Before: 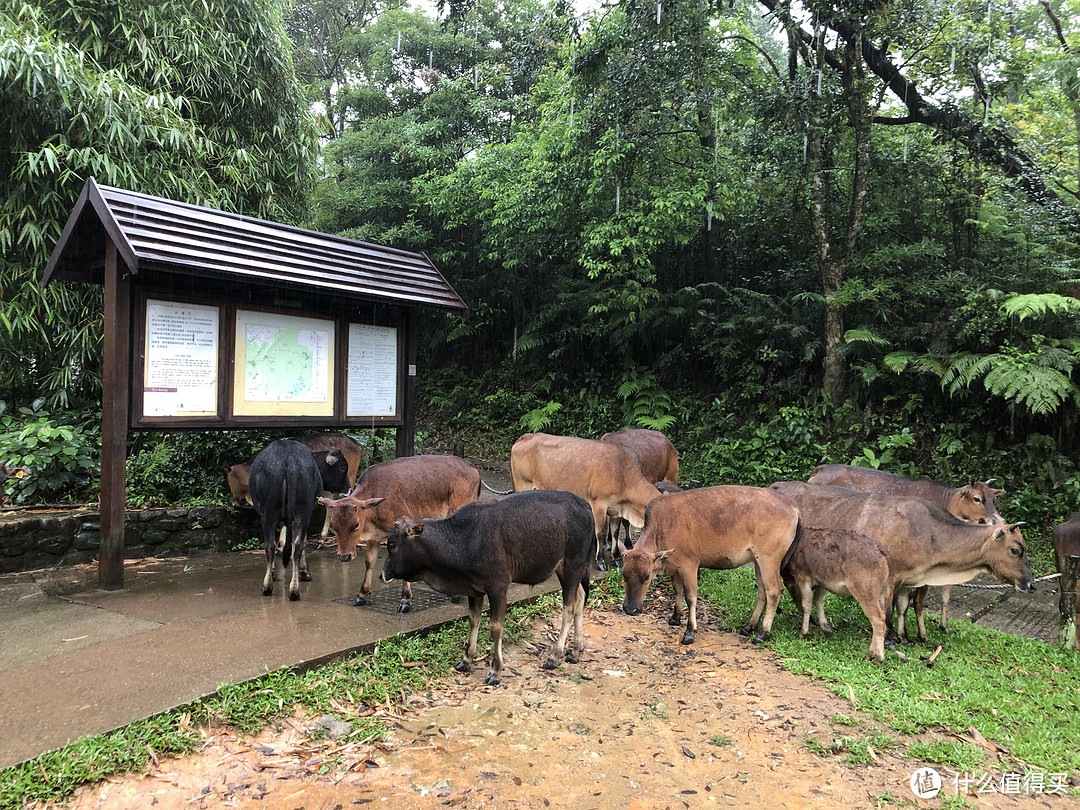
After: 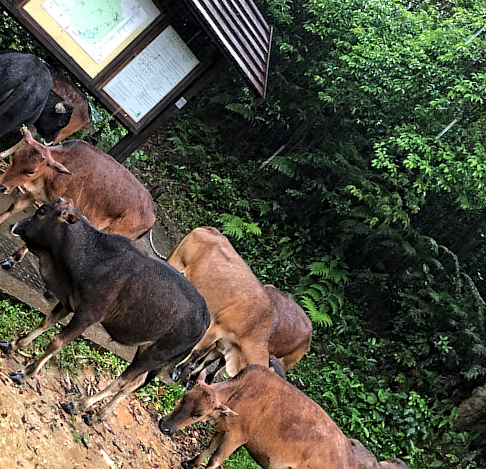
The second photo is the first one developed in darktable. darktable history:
crop and rotate: angle -45.28°, top 16.738%, right 0.903%, bottom 11.625%
contrast equalizer: y [[0.5, 0.501, 0.525, 0.597, 0.58, 0.514], [0.5 ×6], [0.5 ×6], [0 ×6], [0 ×6]]
